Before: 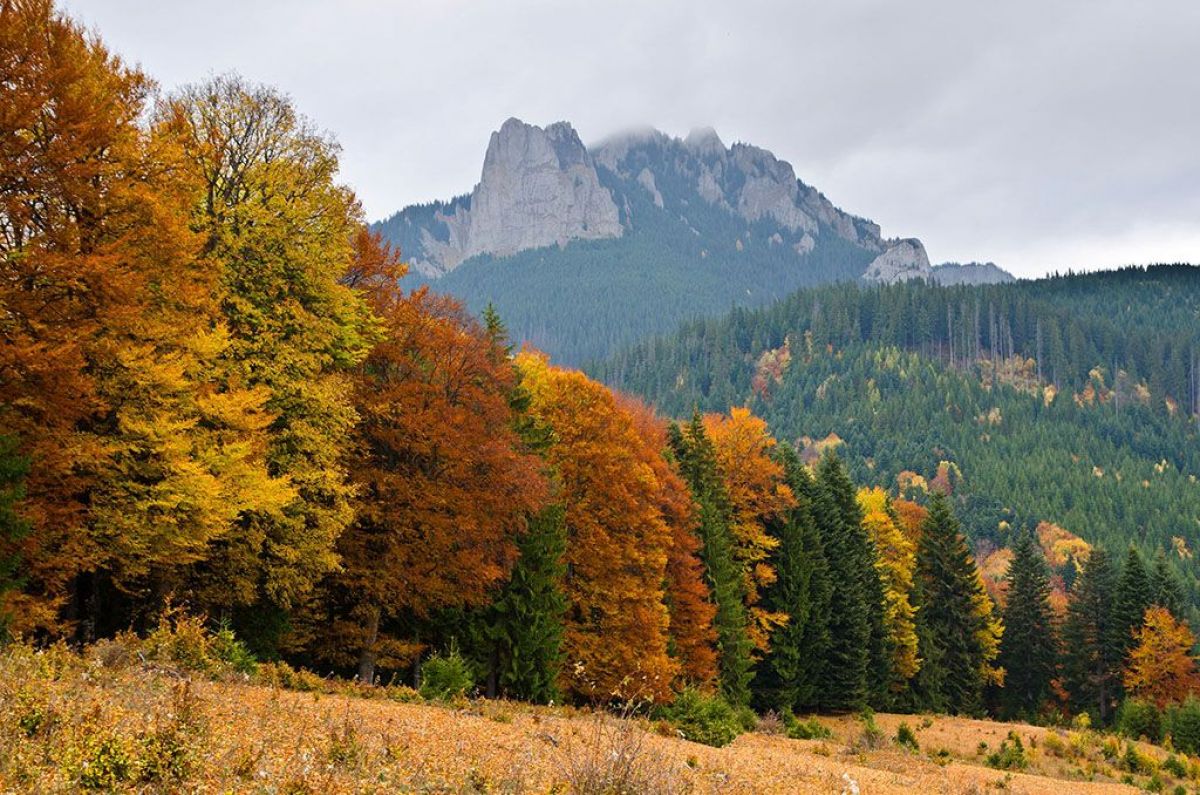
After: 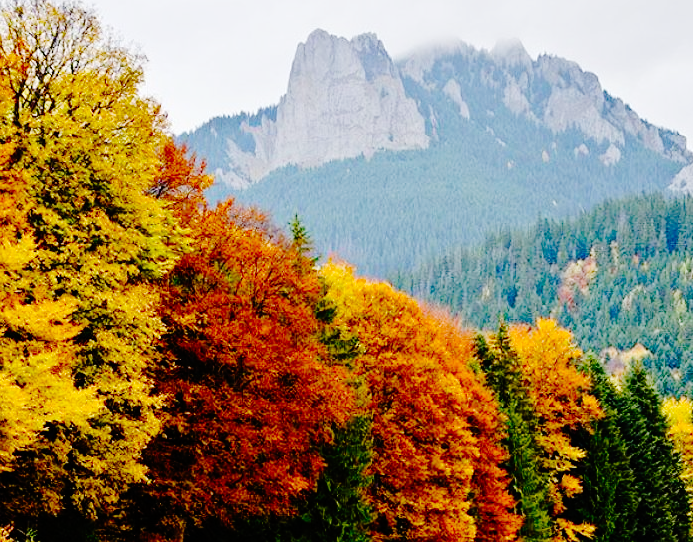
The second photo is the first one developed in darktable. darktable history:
base curve: curves: ch0 [(0, 0) (0.036, 0.01) (0.123, 0.254) (0.258, 0.504) (0.507, 0.748) (1, 1)], preserve colors none
crop: left 16.202%, top 11.208%, right 26.045%, bottom 20.557%
